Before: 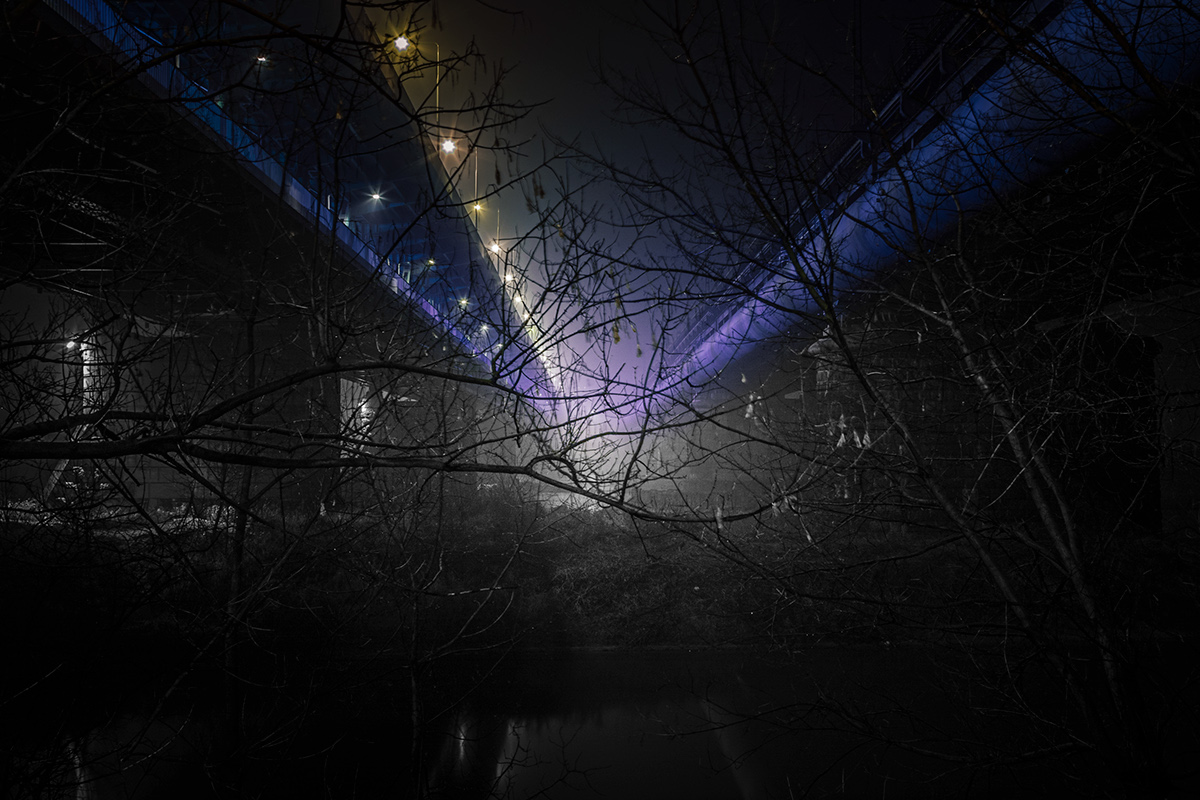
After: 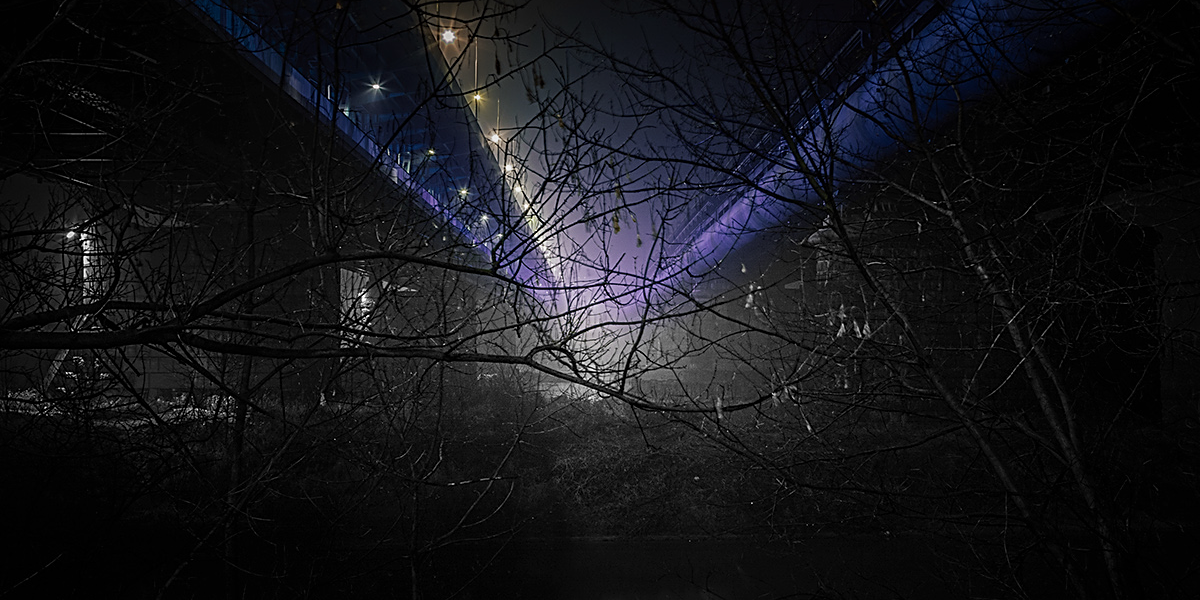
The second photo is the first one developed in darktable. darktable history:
graduated density: on, module defaults
crop: top 13.819%, bottom 11.169%
sharpen: on, module defaults
